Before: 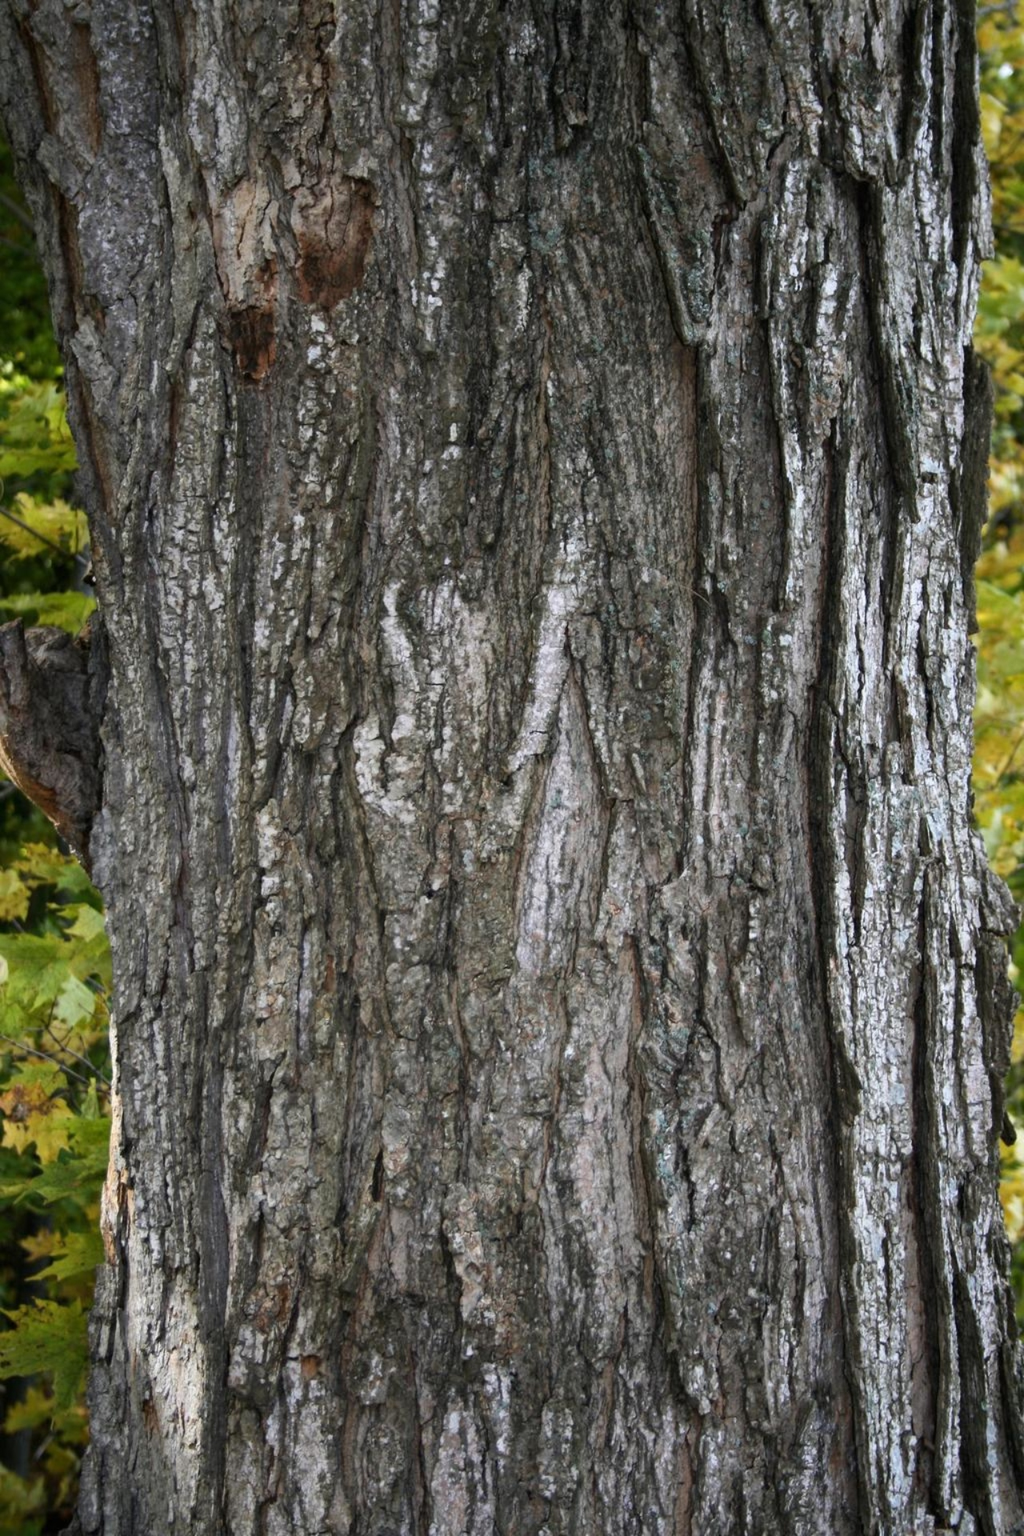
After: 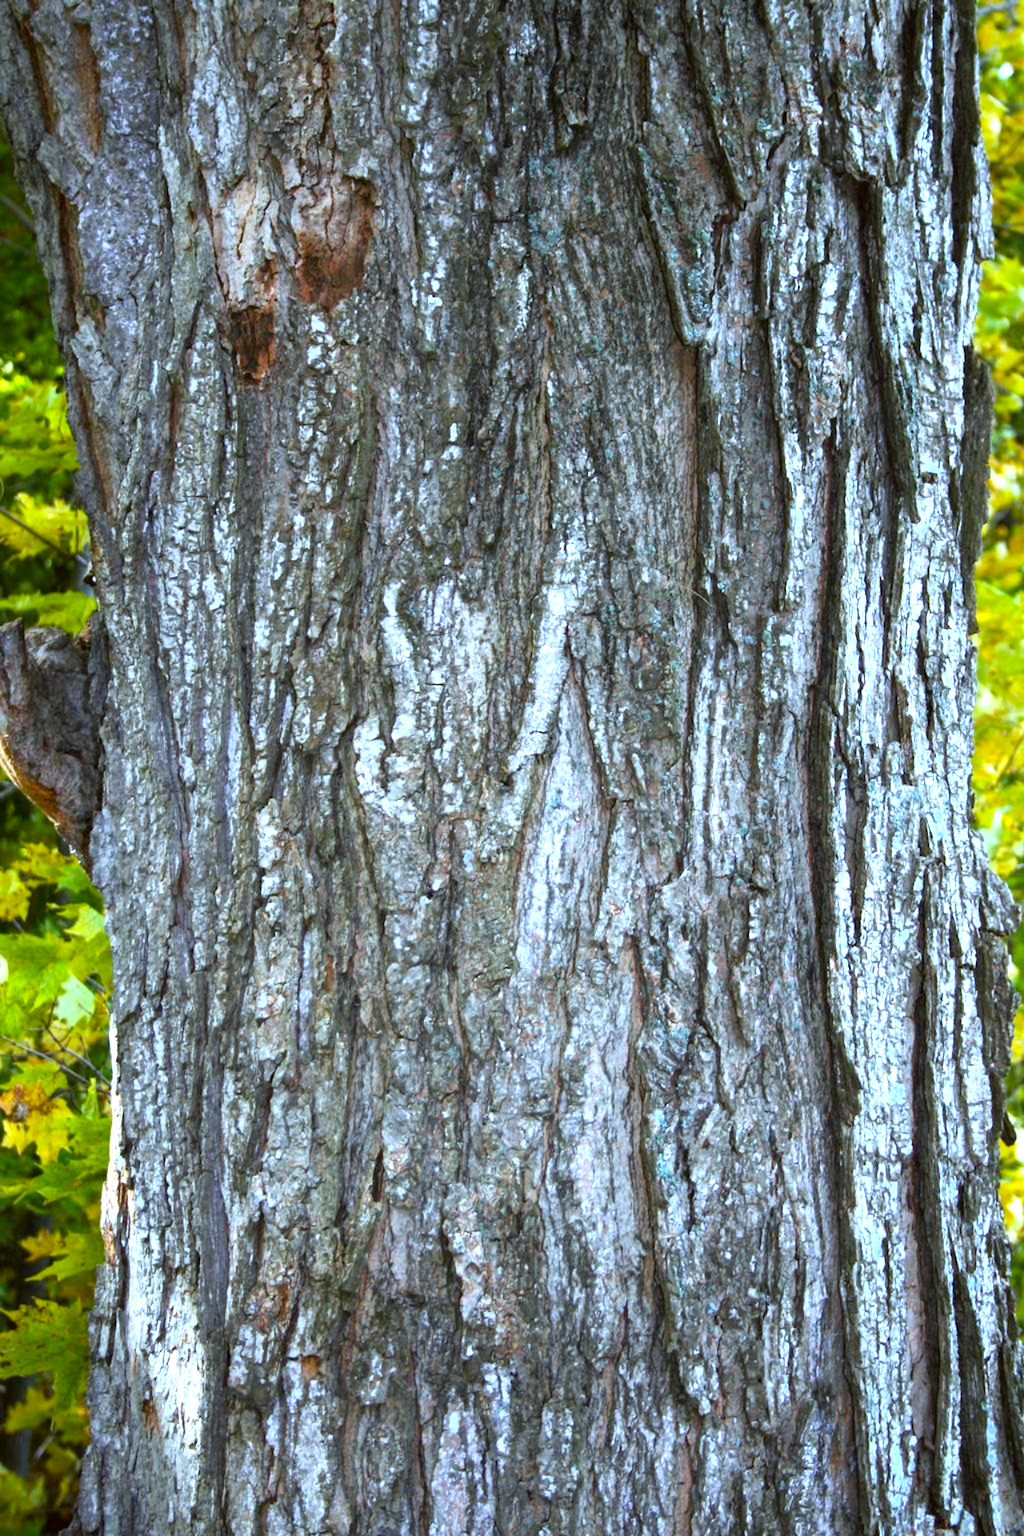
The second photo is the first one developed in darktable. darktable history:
exposure: black level correction 0, exposure 1.1 EV, compensate exposure bias true, compensate highlight preservation false
color correction: highlights a* -3.28, highlights b* -6.24, shadows a* 3.1, shadows b* 5.19
color balance rgb: linear chroma grading › global chroma 15%, perceptual saturation grading › global saturation 30%
white balance: red 0.924, blue 1.095
